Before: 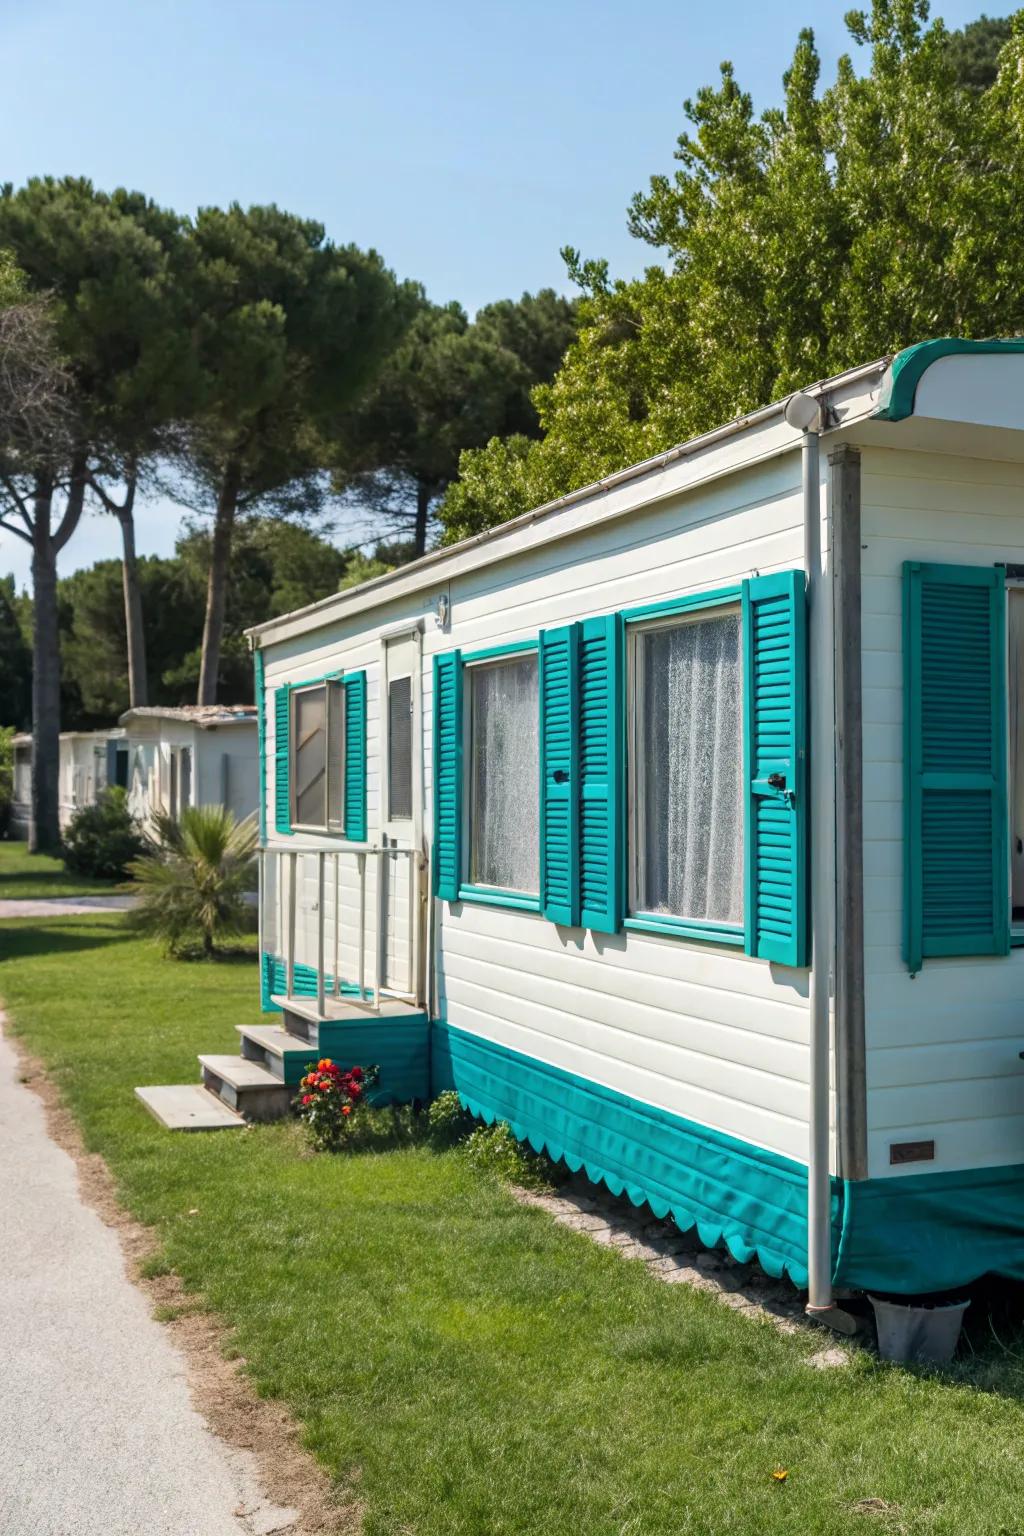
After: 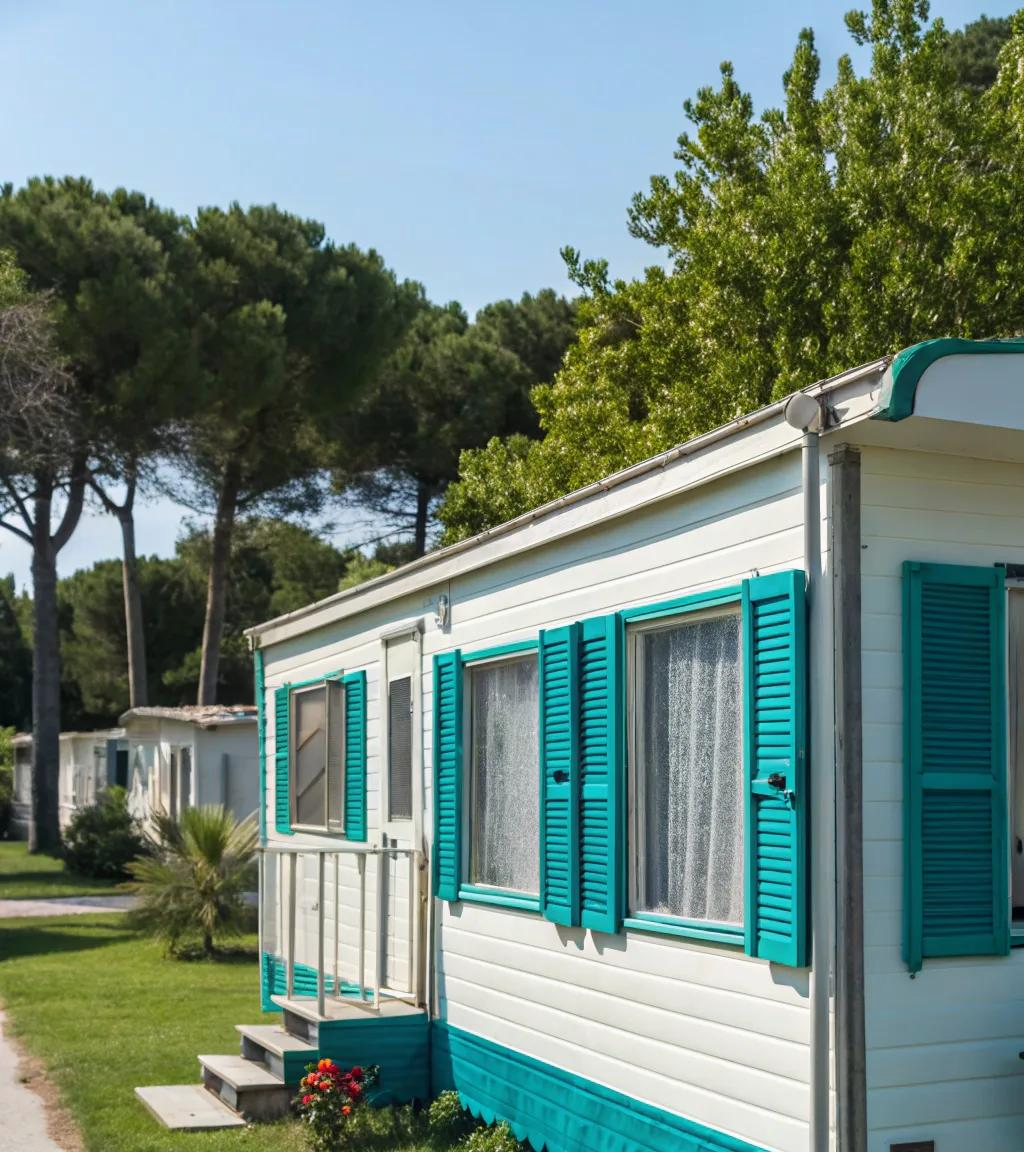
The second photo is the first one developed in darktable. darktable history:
exposure: exposure -0.04 EV, compensate highlight preservation false
crop: bottom 24.982%
